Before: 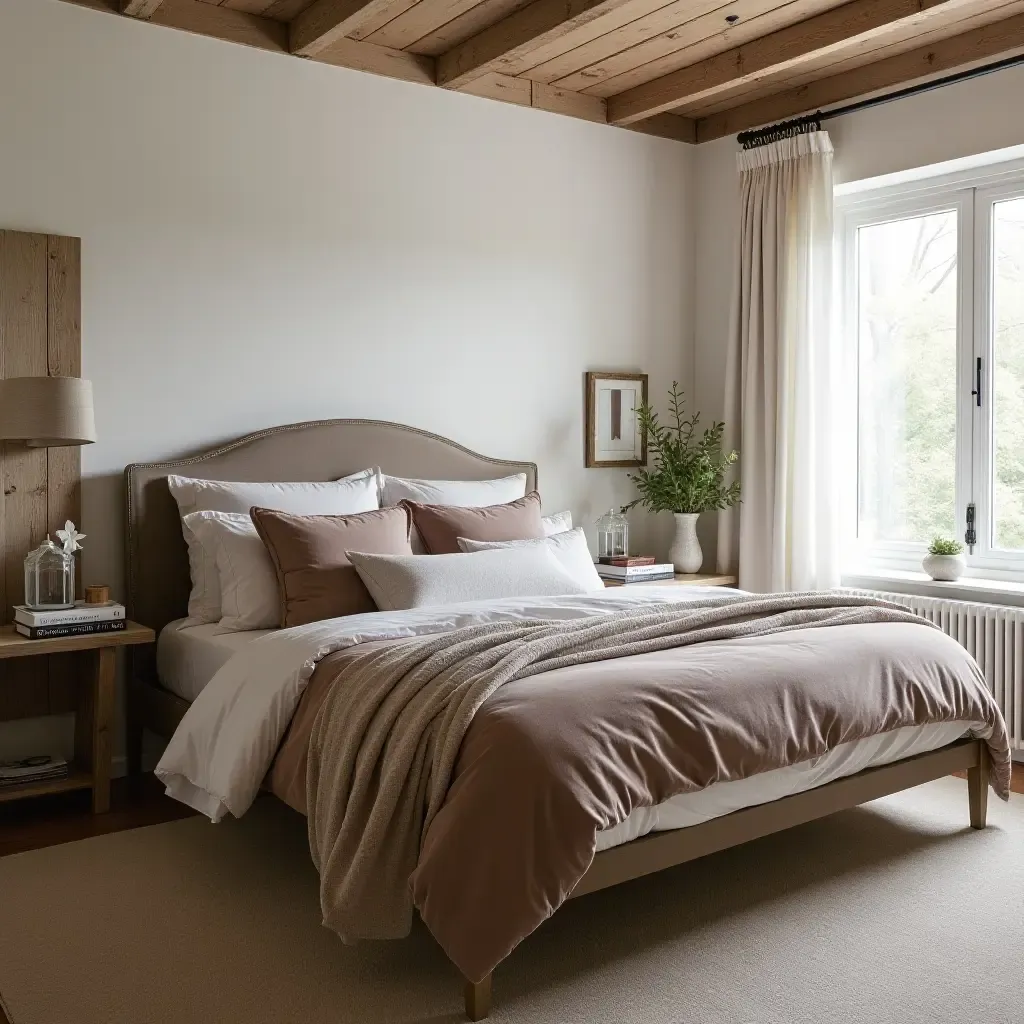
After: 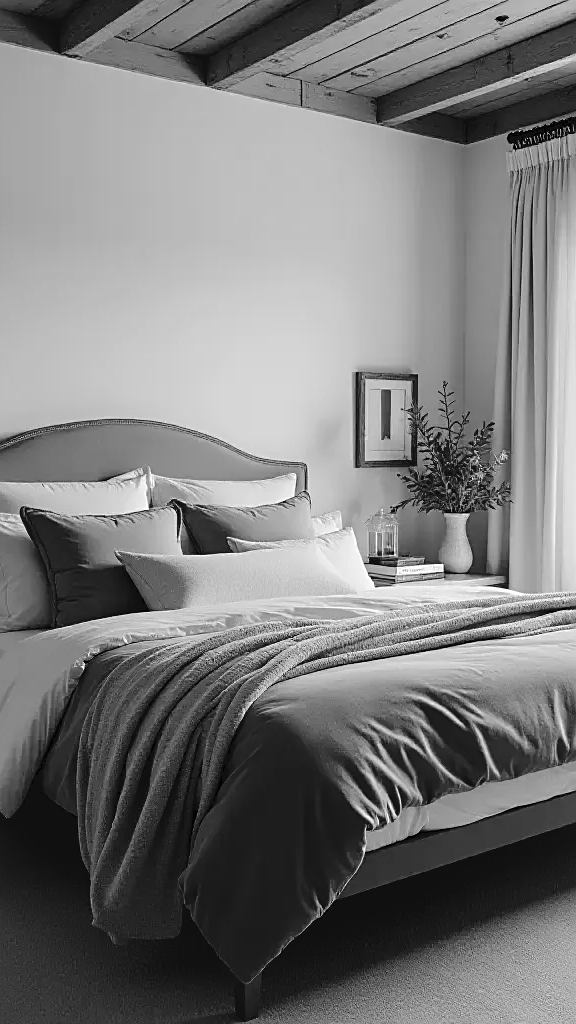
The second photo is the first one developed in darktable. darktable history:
monochrome: a 32, b 64, size 2.3
crop and rotate: left 22.516%, right 21.234%
tone curve: curves: ch0 [(0, 0) (0.003, 0.048) (0.011, 0.048) (0.025, 0.048) (0.044, 0.049) (0.069, 0.048) (0.1, 0.052) (0.136, 0.071) (0.177, 0.109) (0.224, 0.157) (0.277, 0.233) (0.335, 0.32) (0.399, 0.404) (0.468, 0.496) (0.543, 0.582) (0.623, 0.653) (0.709, 0.738) (0.801, 0.811) (0.898, 0.895) (1, 1)], preserve colors none
sharpen: on, module defaults
